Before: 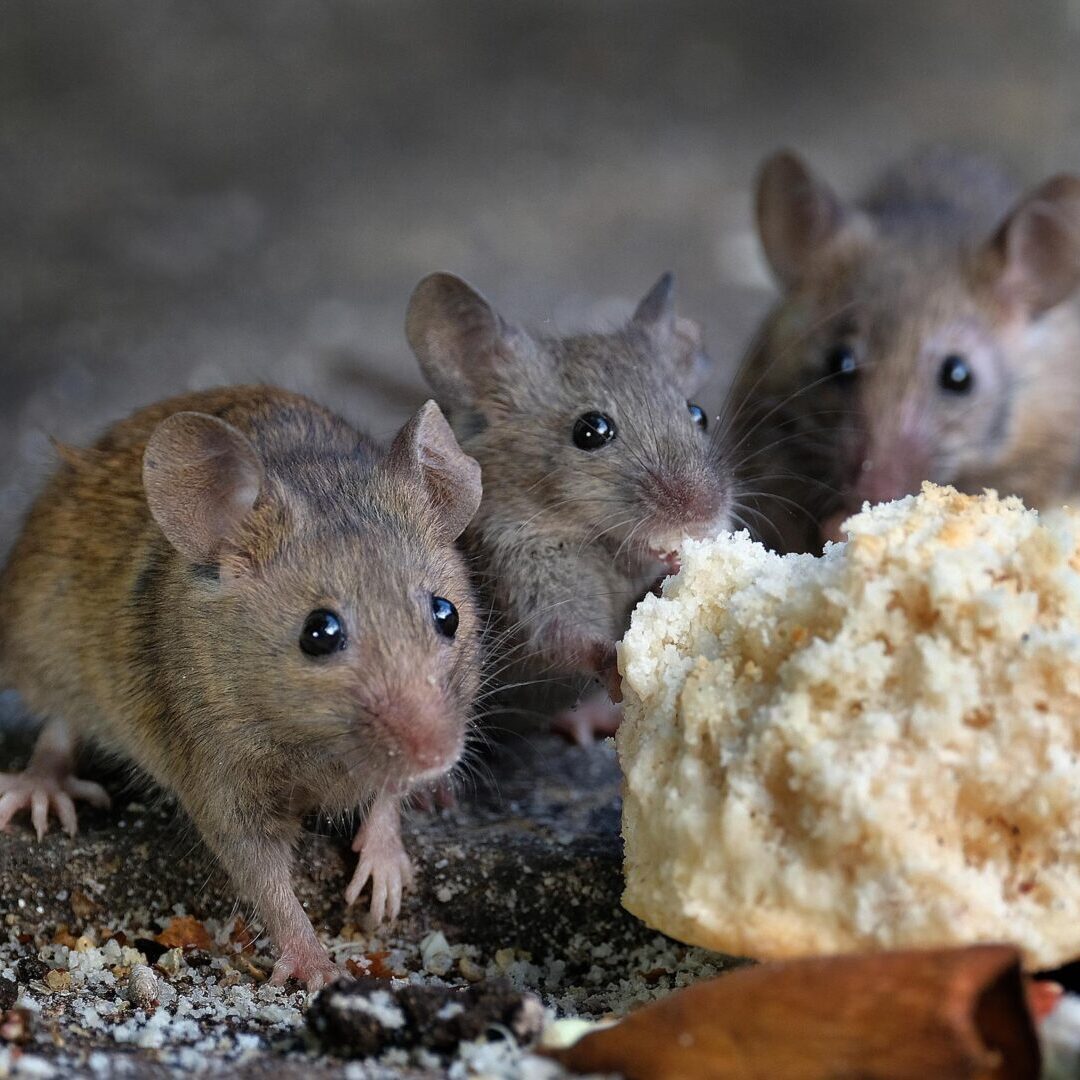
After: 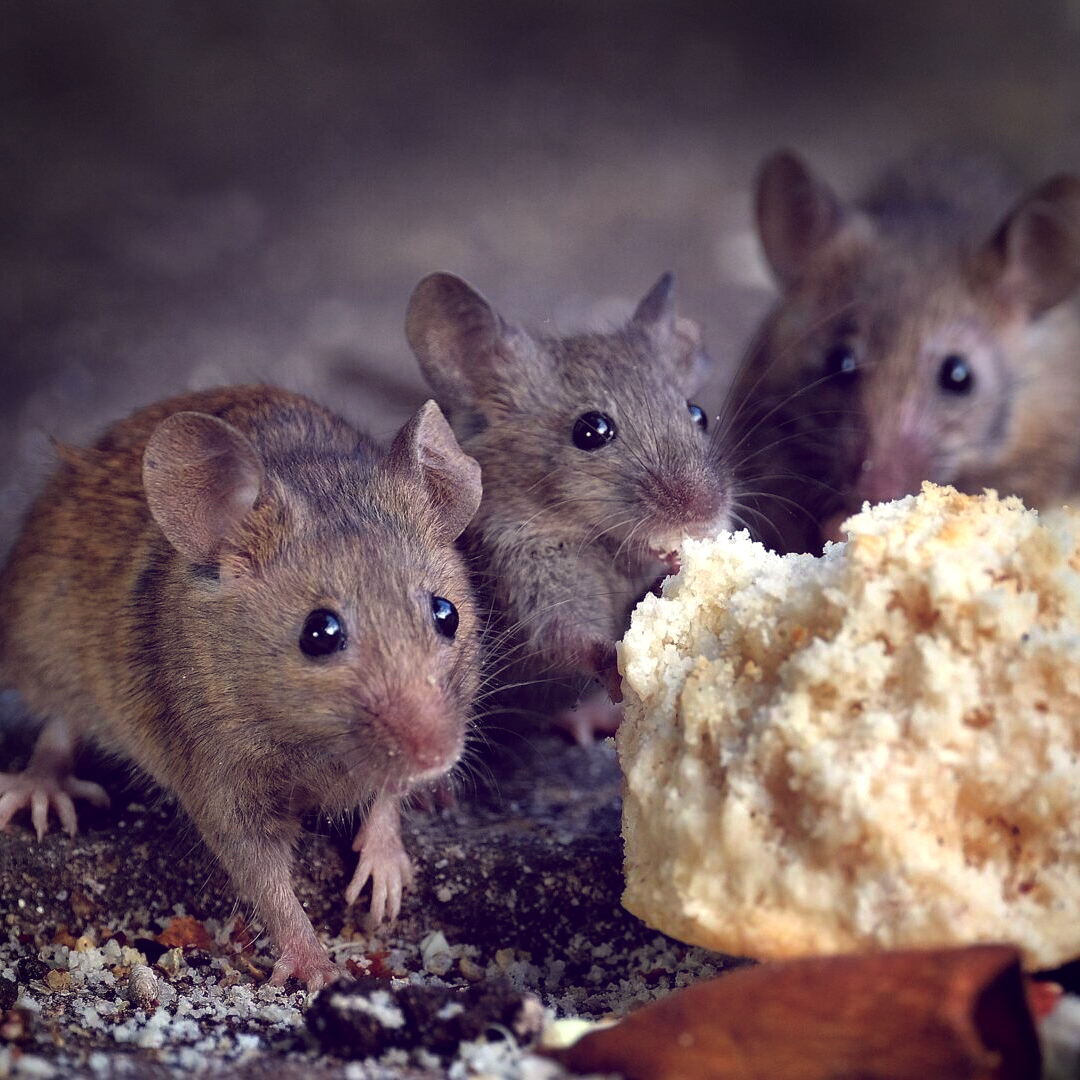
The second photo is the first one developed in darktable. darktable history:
color balance: lift [1.001, 0.997, 0.99, 1.01], gamma [1.007, 1, 0.975, 1.025], gain [1, 1.065, 1.052, 0.935], contrast 13.25%
vignetting: brightness -0.629, saturation -0.007, center (-0.028, 0.239)
